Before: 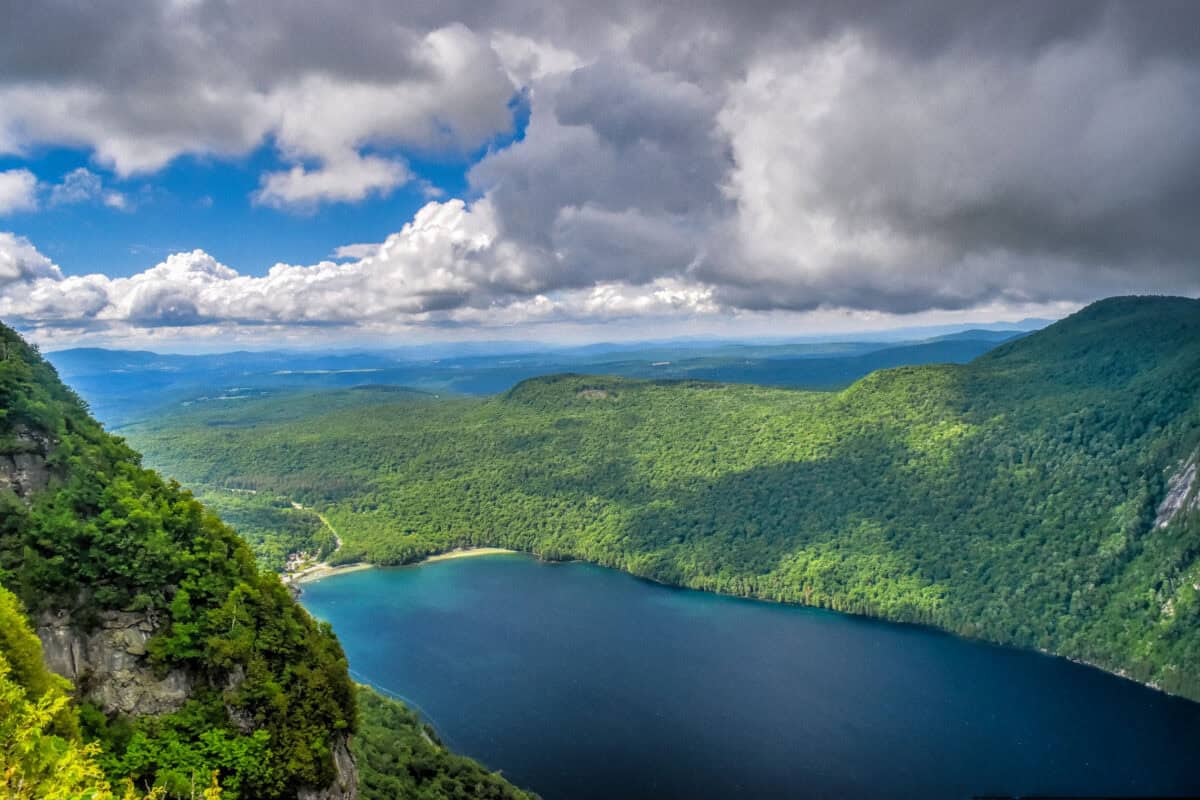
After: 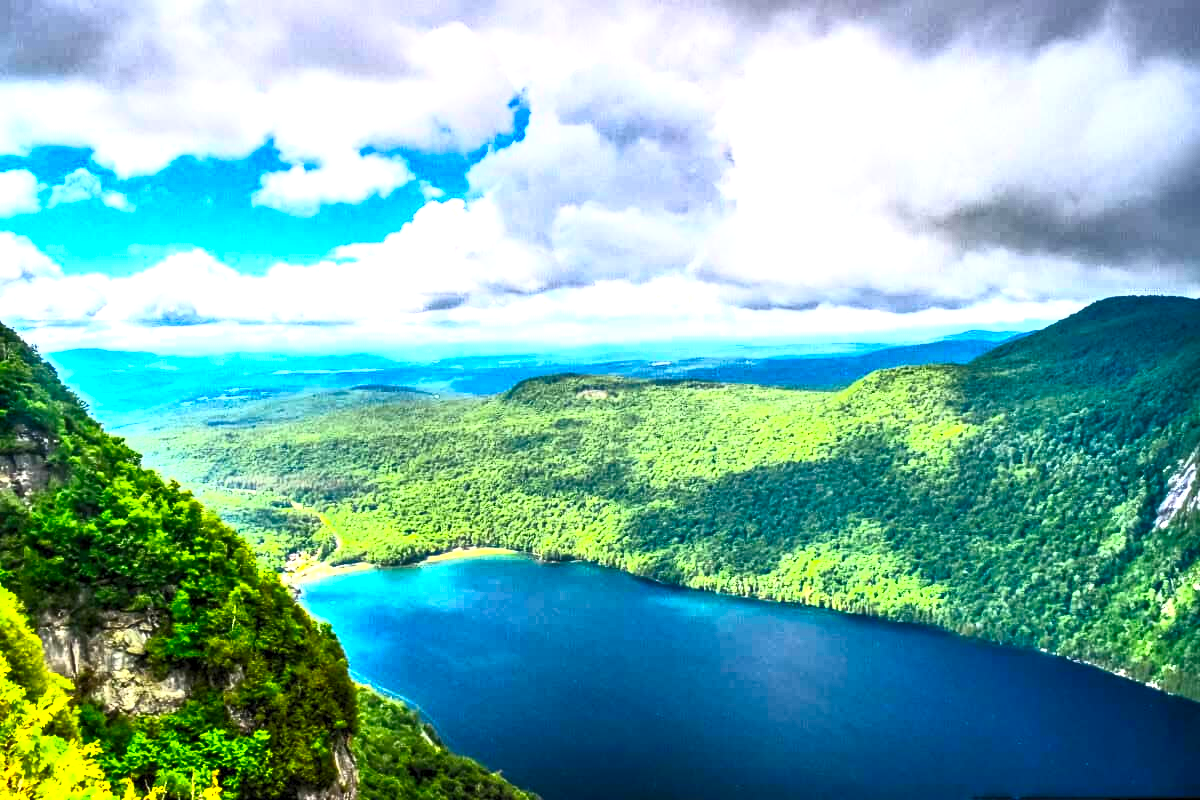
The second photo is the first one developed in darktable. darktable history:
local contrast: highlights 123%, shadows 126%, detail 140%, midtone range 0.254
contrast brightness saturation: contrast 1, brightness 1, saturation 1
